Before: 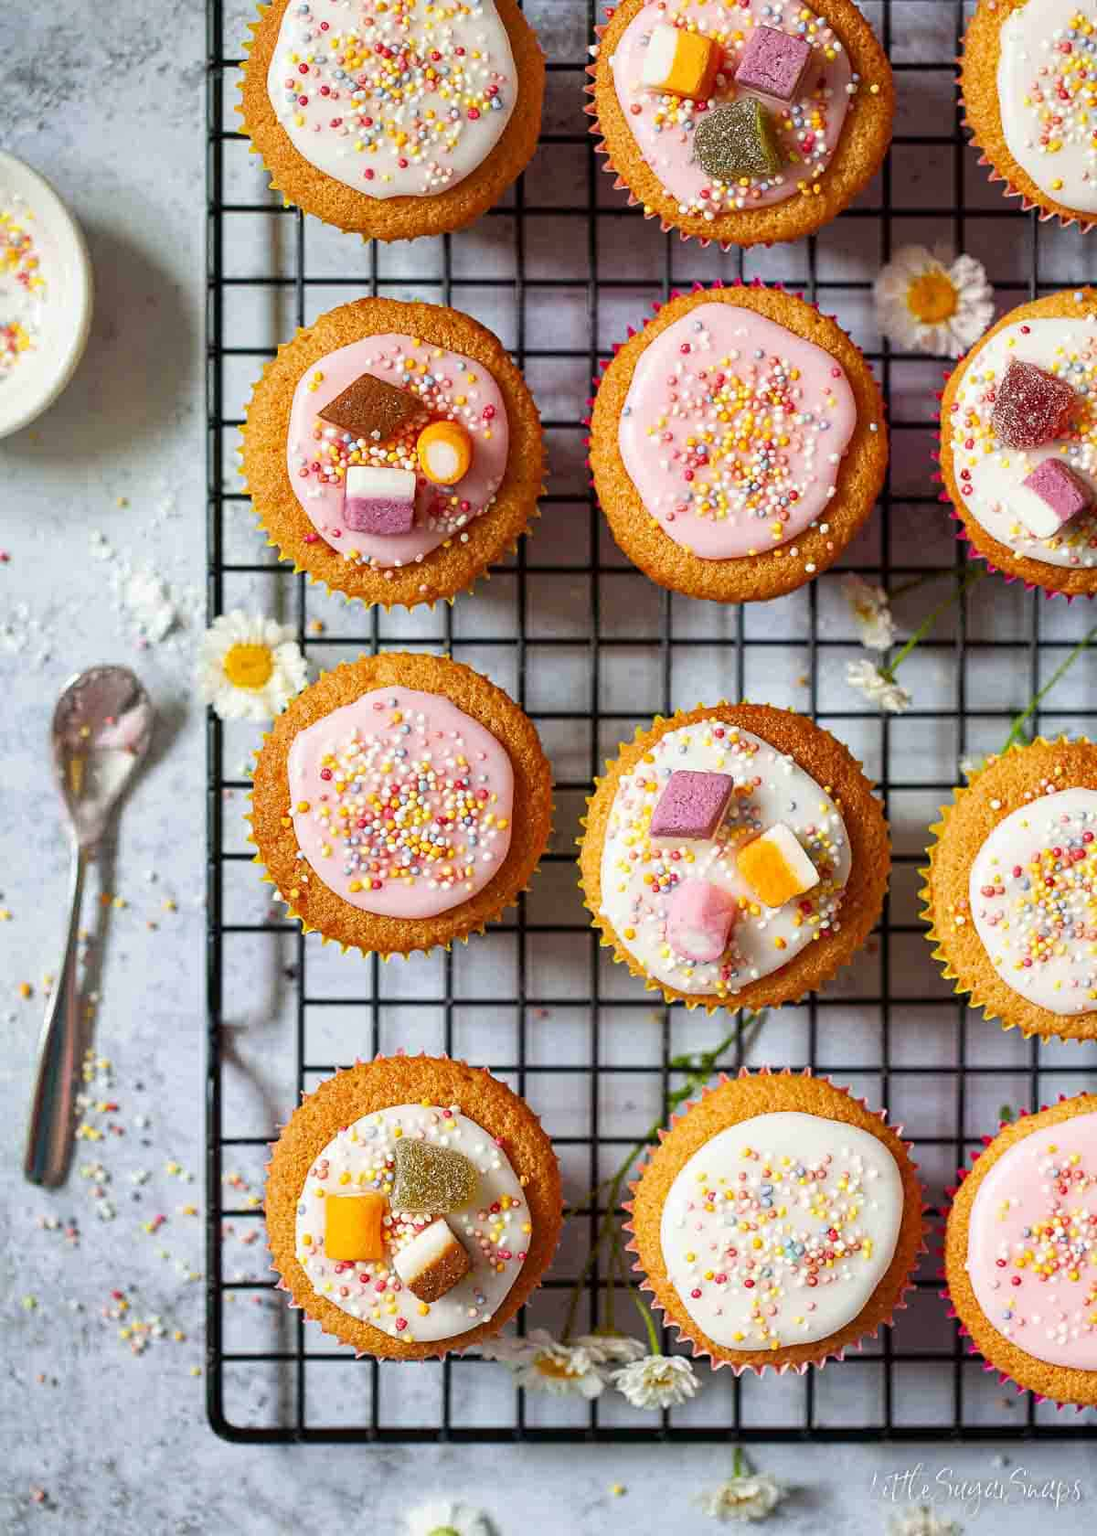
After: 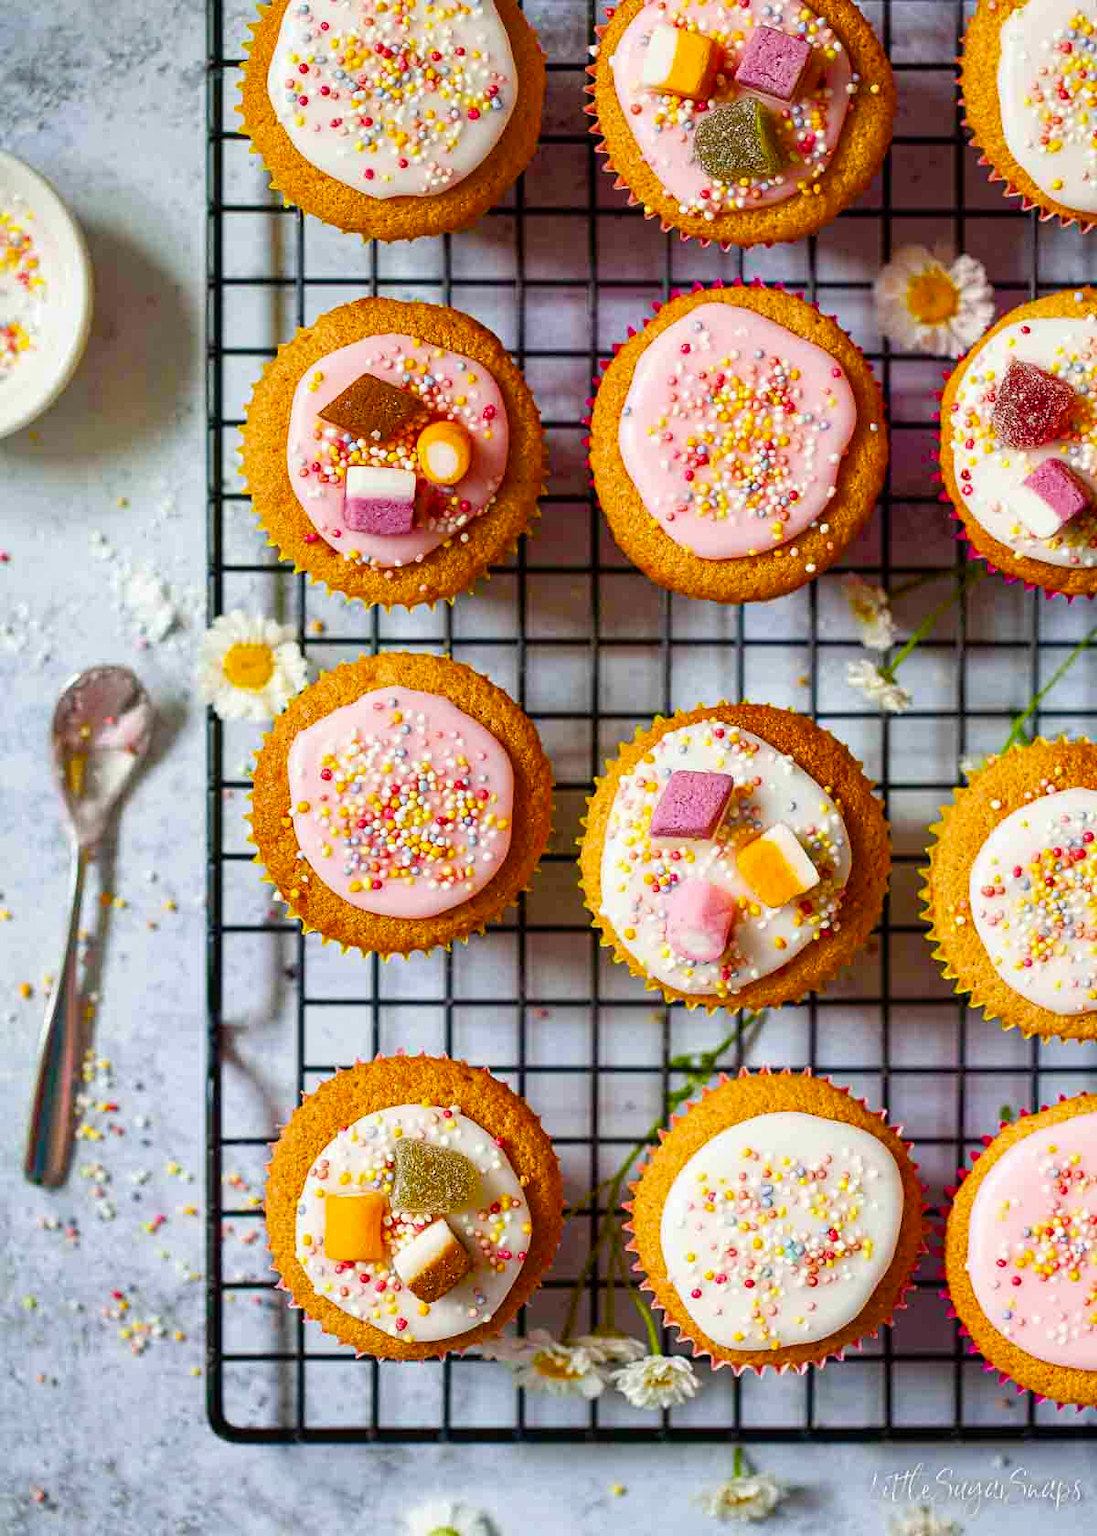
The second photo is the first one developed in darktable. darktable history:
color balance rgb: perceptual saturation grading › global saturation 20%, perceptual saturation grading › highlights -14.102%, perceptual saturation grading › shadows 49.607%, global vibrance 20%
